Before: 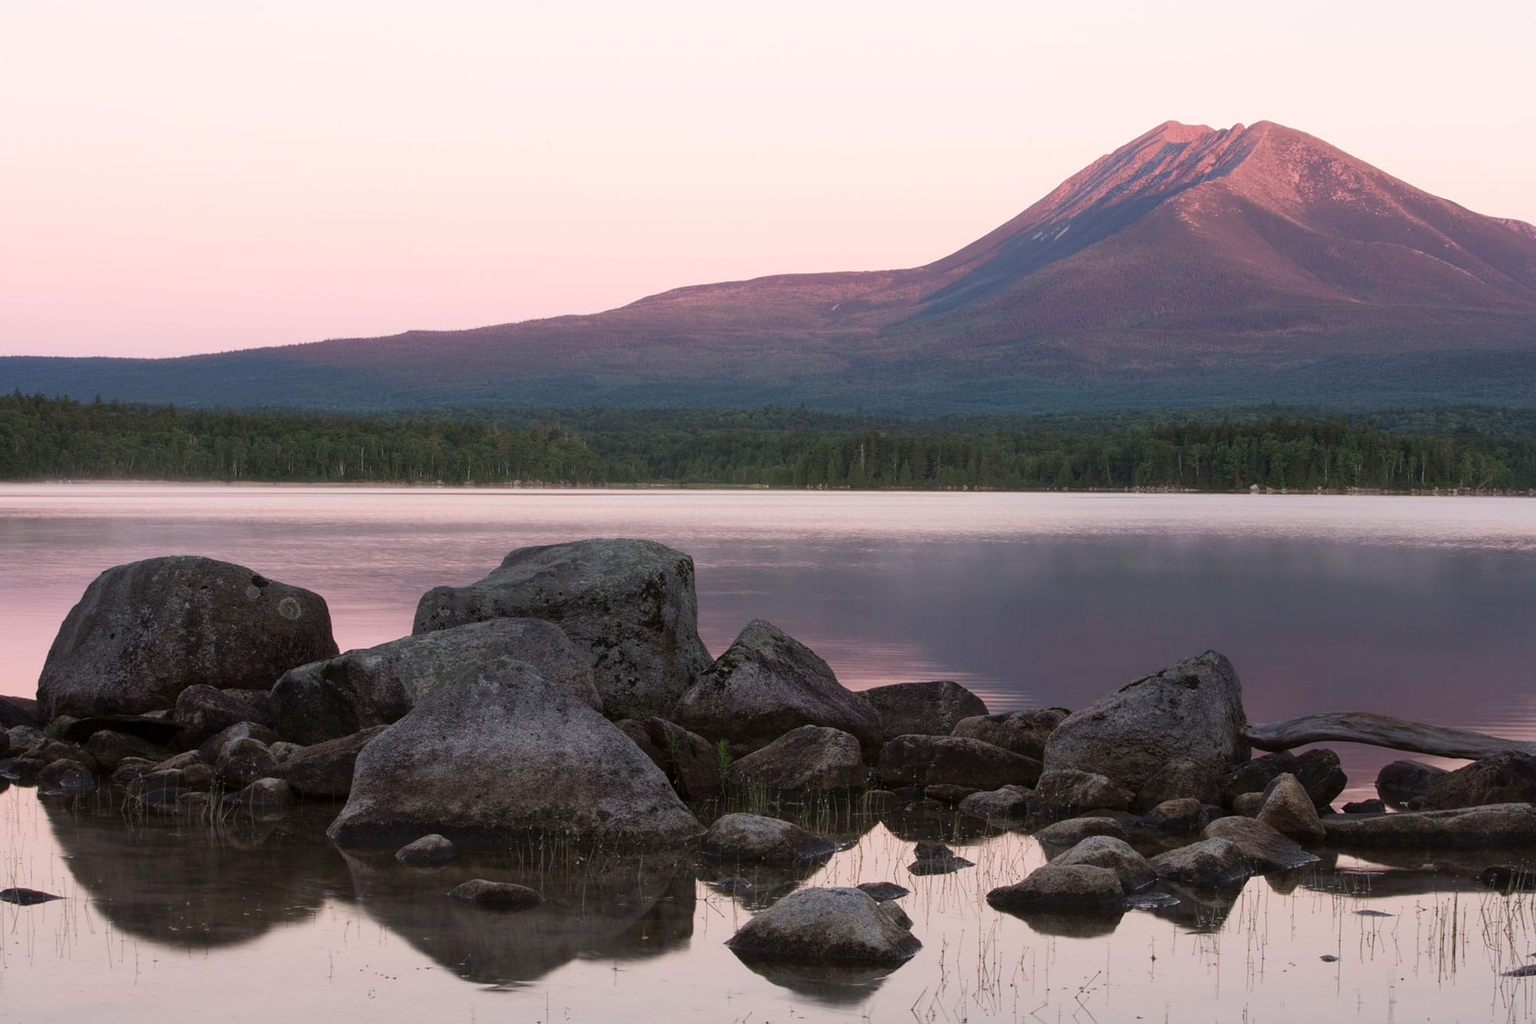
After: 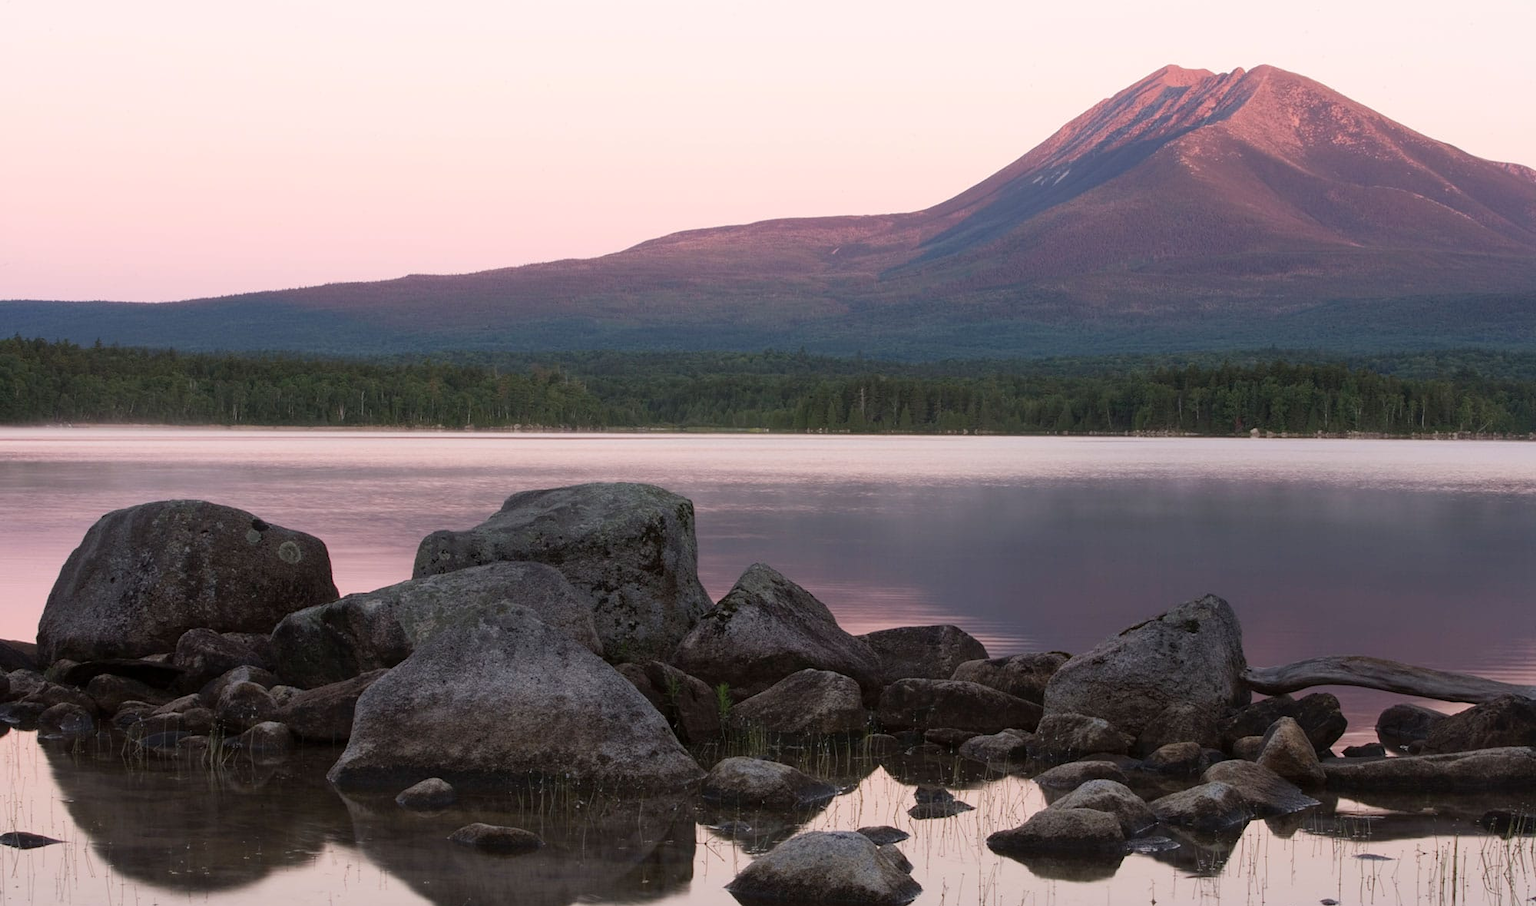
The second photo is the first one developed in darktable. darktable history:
crop and rotate: top 5.513%, bottom 5.912%
